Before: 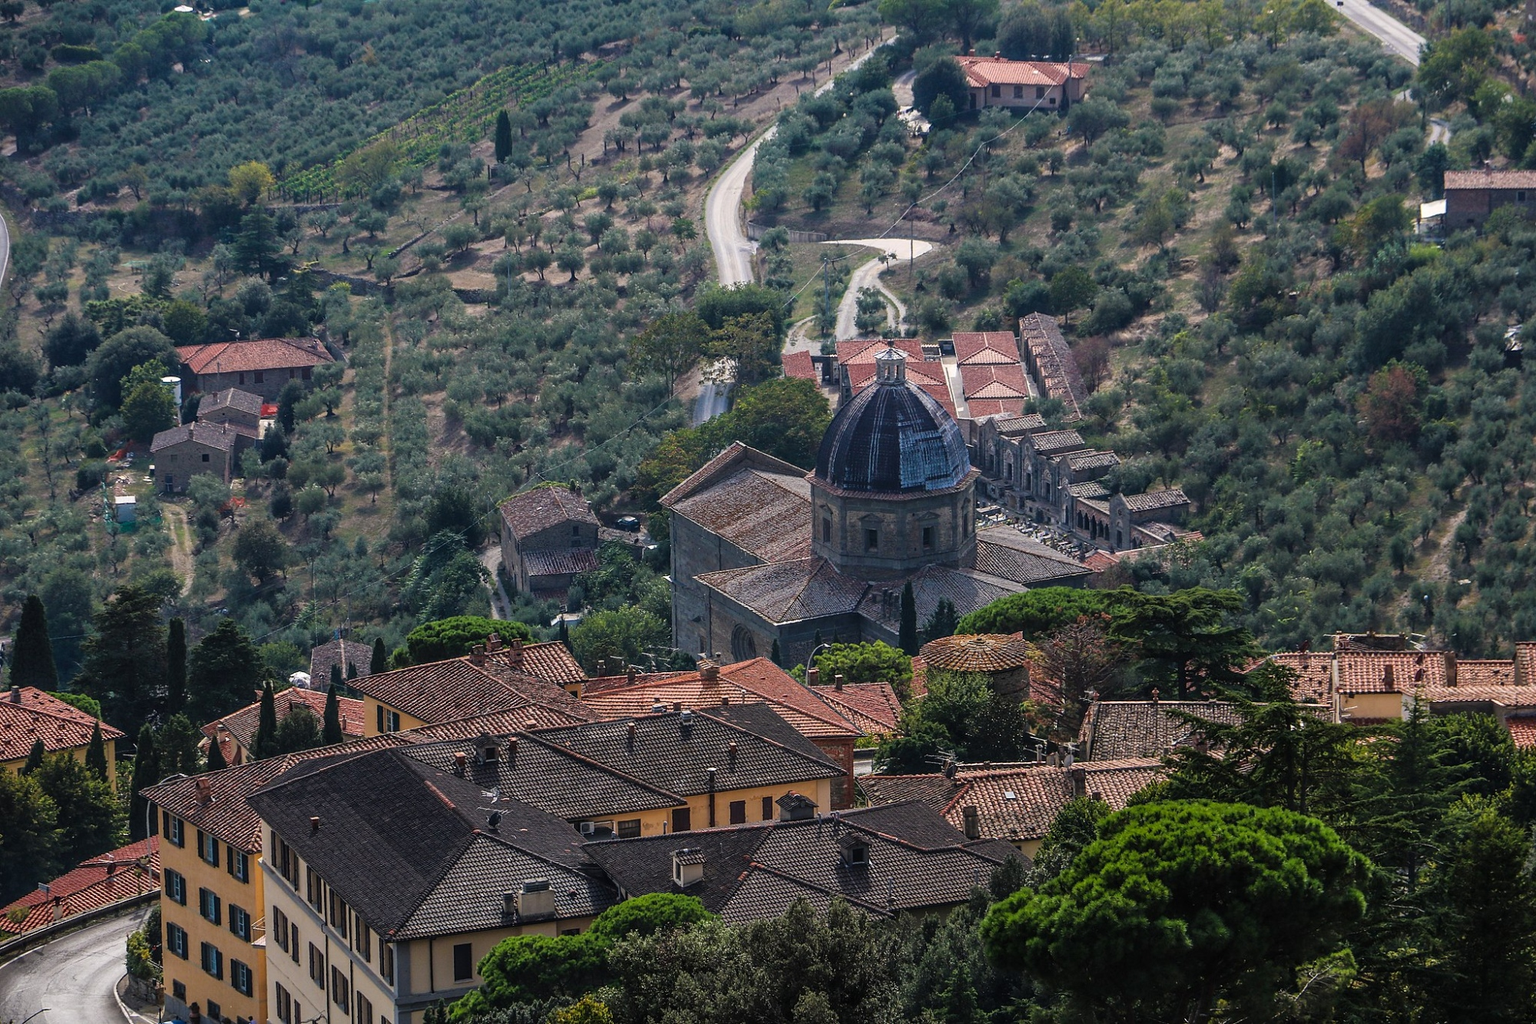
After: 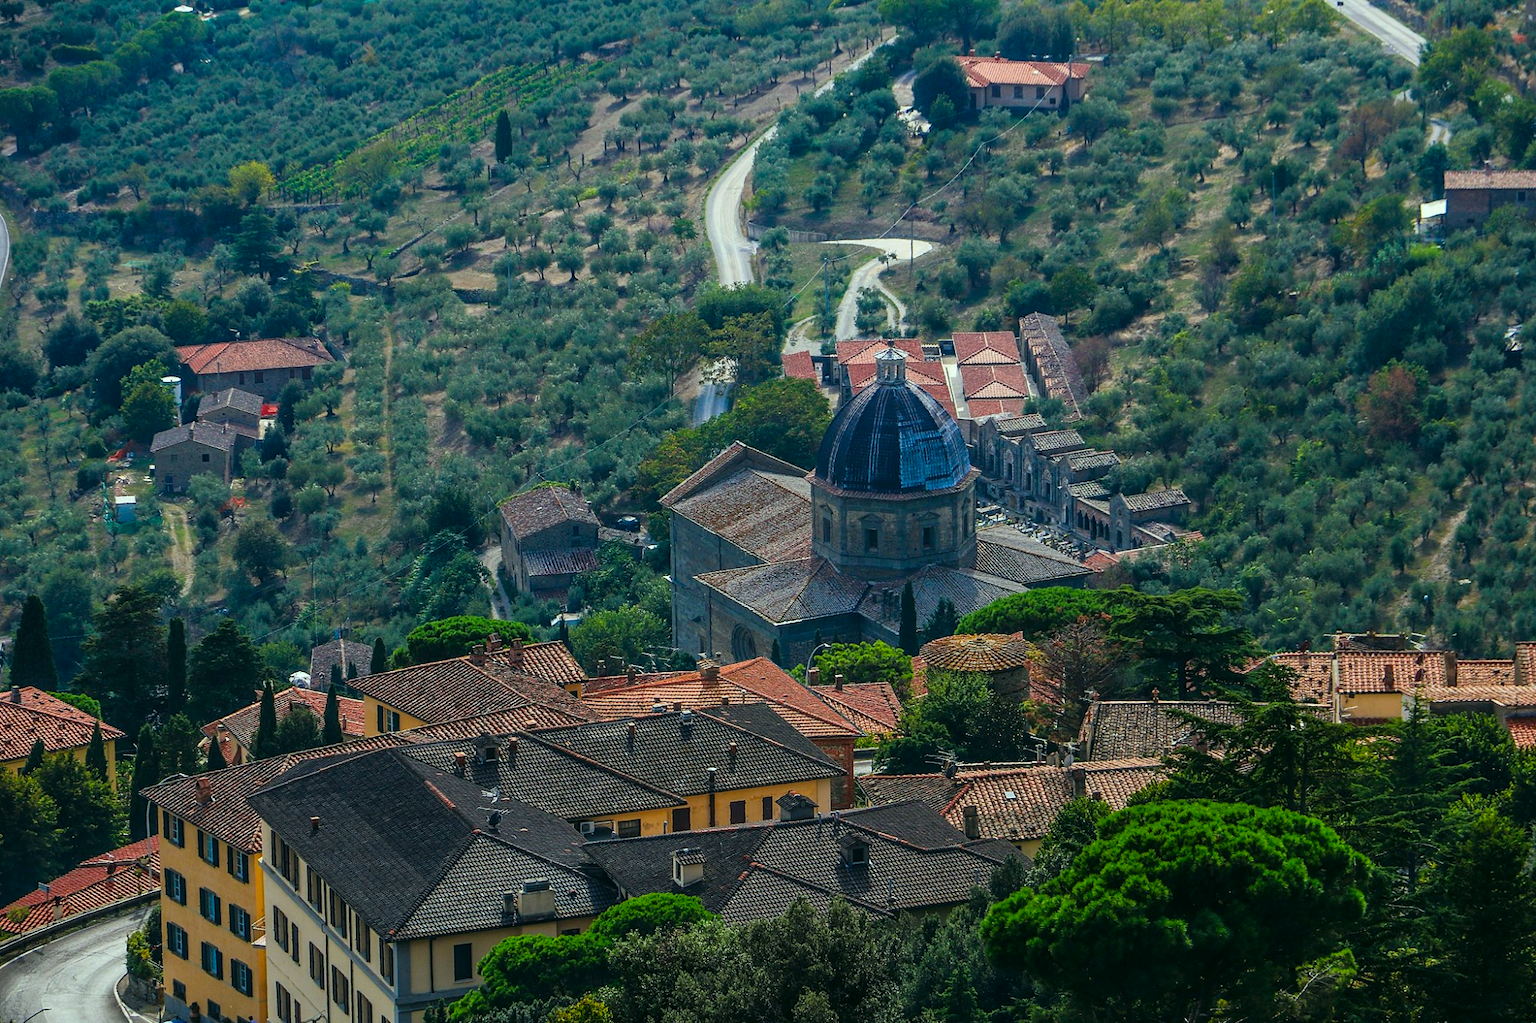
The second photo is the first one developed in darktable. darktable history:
color correction: highlights a* -7.65, highlights b* 0.962, shadows a* -3.74, saturation 1.43
